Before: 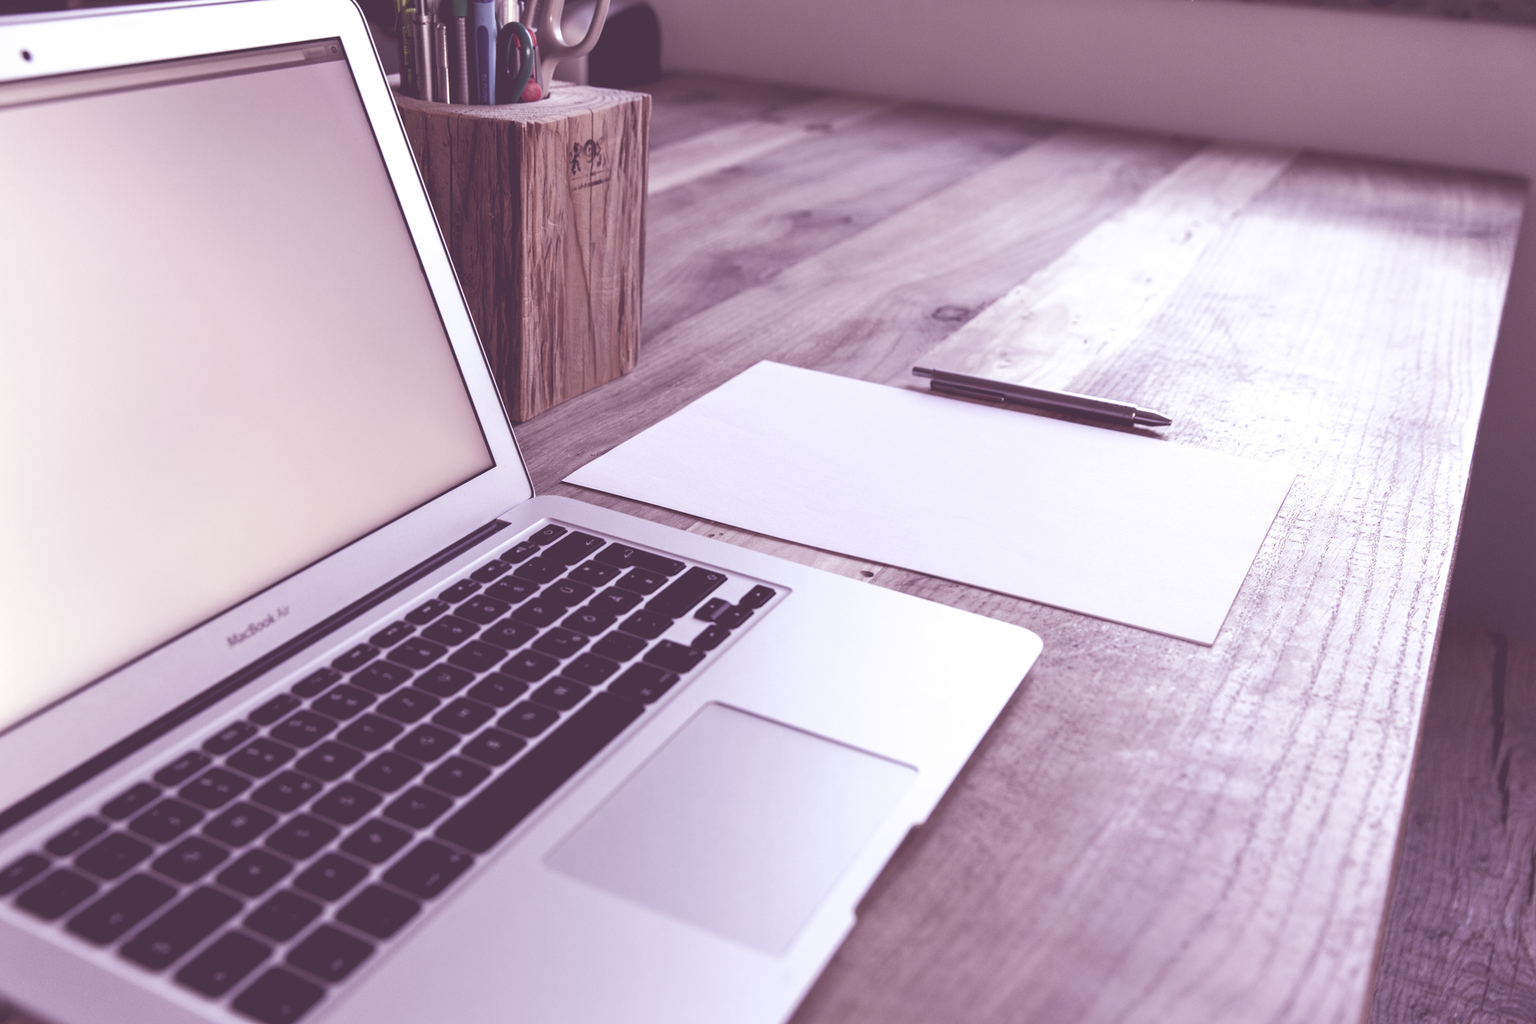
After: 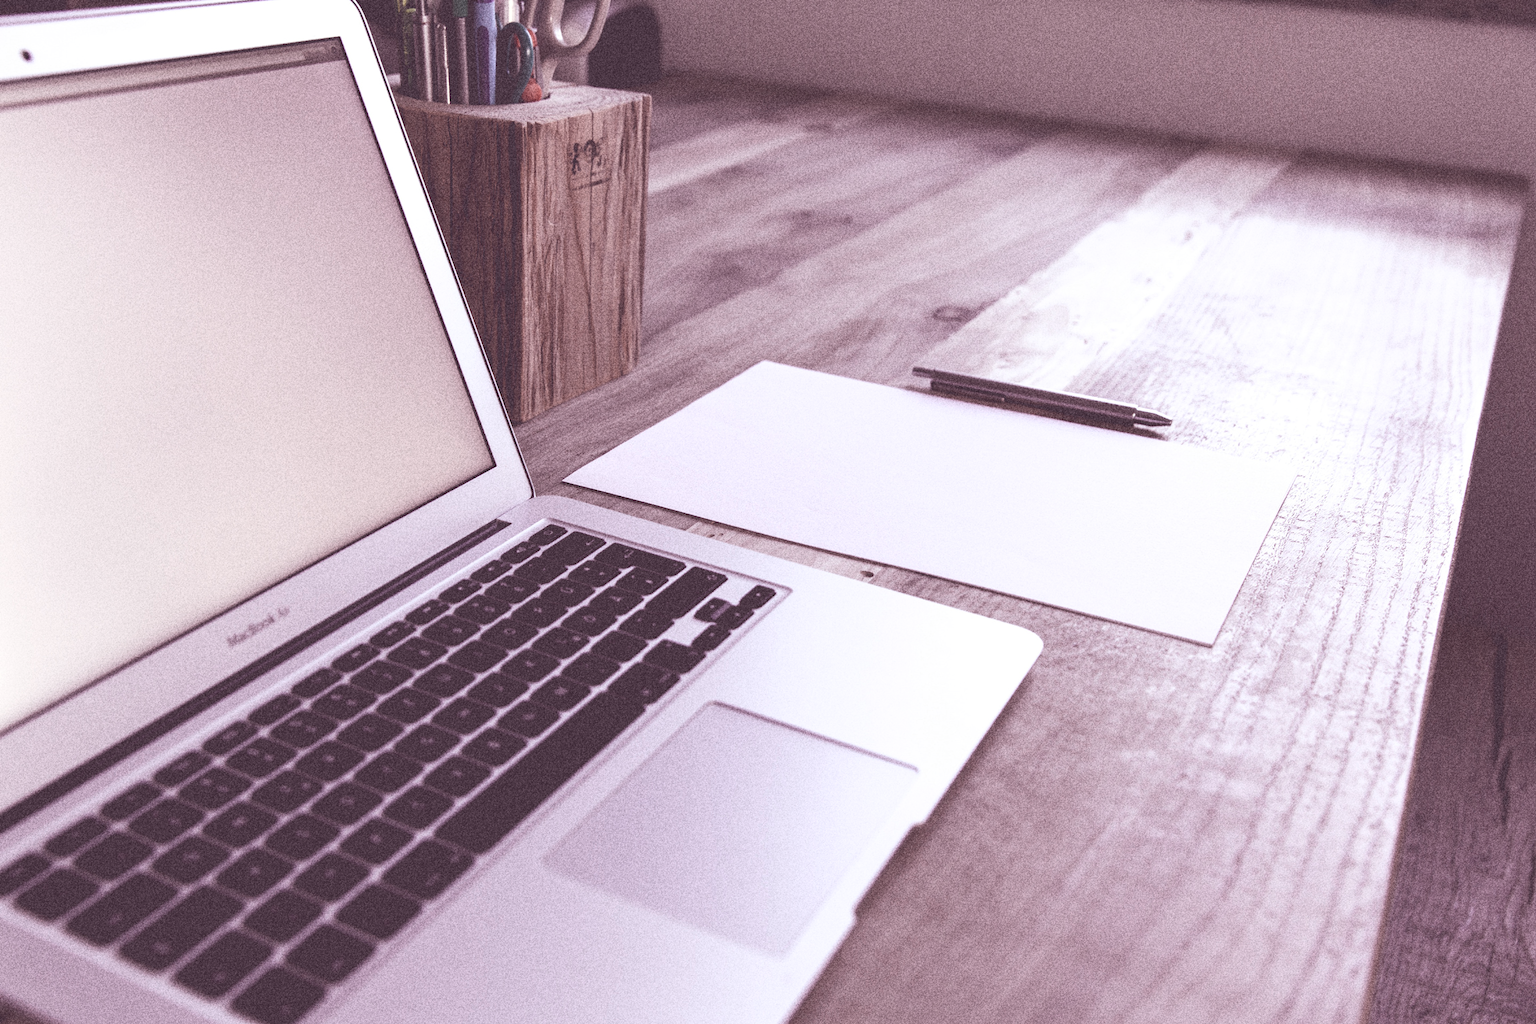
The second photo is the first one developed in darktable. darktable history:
color zones: curves: ch0 [(0.018, 0.548) (0.197, 0.654) (0.425, 0.447) (0.605, 0.658) (0.732, 0.579)]; ch1 [(0.105, 0.531) (0.224, 0.531) (0.386, 0.39) (0.618, 0.456) (0.732, 0.456) (0.956, 0.421)]; ch2 [(0.039, 0.583) (0.215, 0.465) (0.399, 0.544) (0.465, 0.548) (0.614, 0.447) (0.724, 0.43) (0.882, 0.623) (0.956, 0.632)]
color correction: highlights a* 0.003, highlights b* -0.283
grain: coarseness 10.62 ISO, strength 55.56%
